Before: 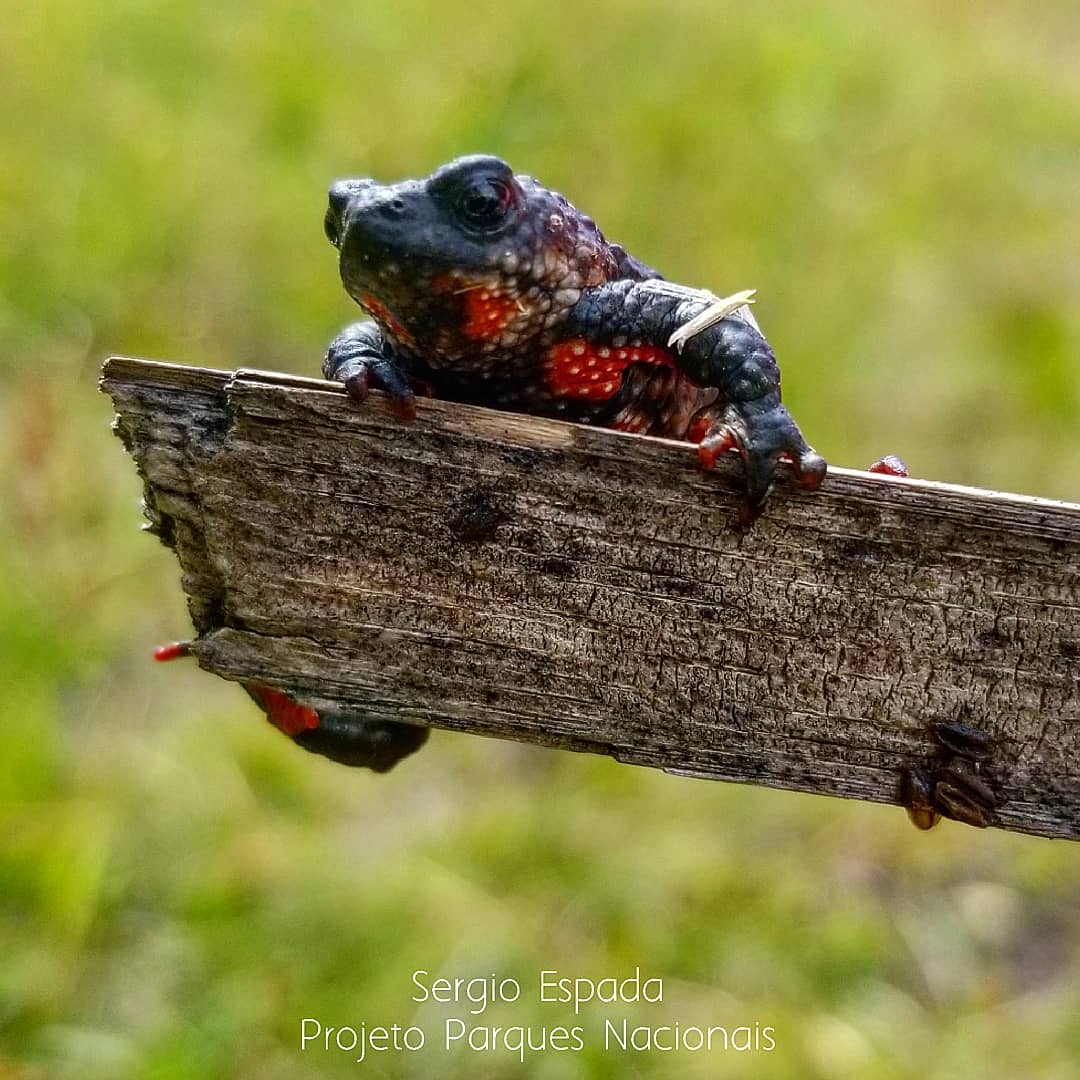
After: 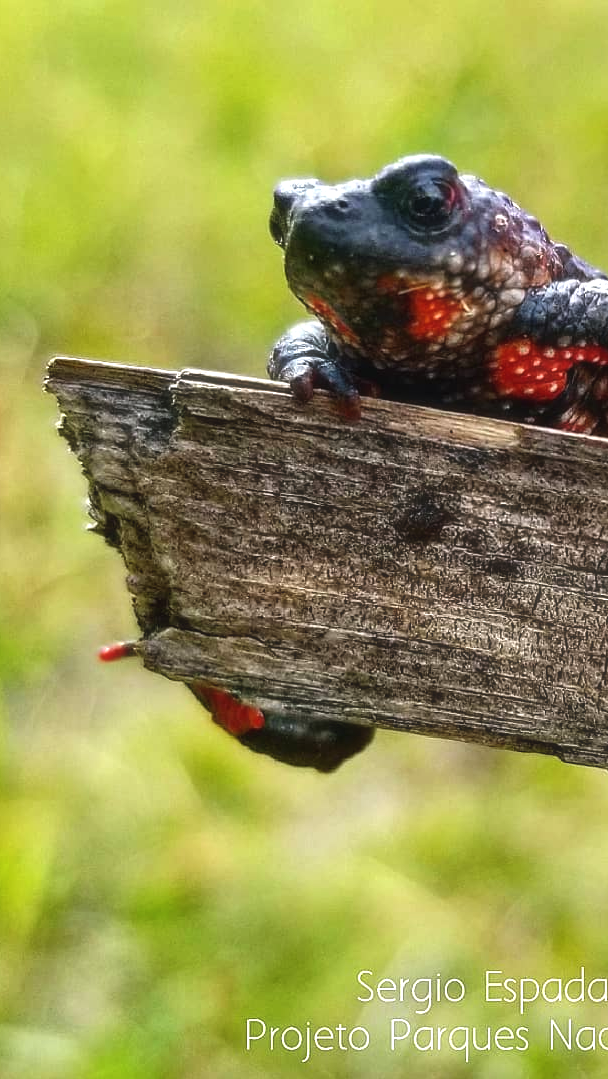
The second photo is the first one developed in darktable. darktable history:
exposure: black level correction -0.002, exposure 0.54 EV, compensate highlight preservation false
crop: left 5.114%, right 38.589%
haze removal: strength -0.05
